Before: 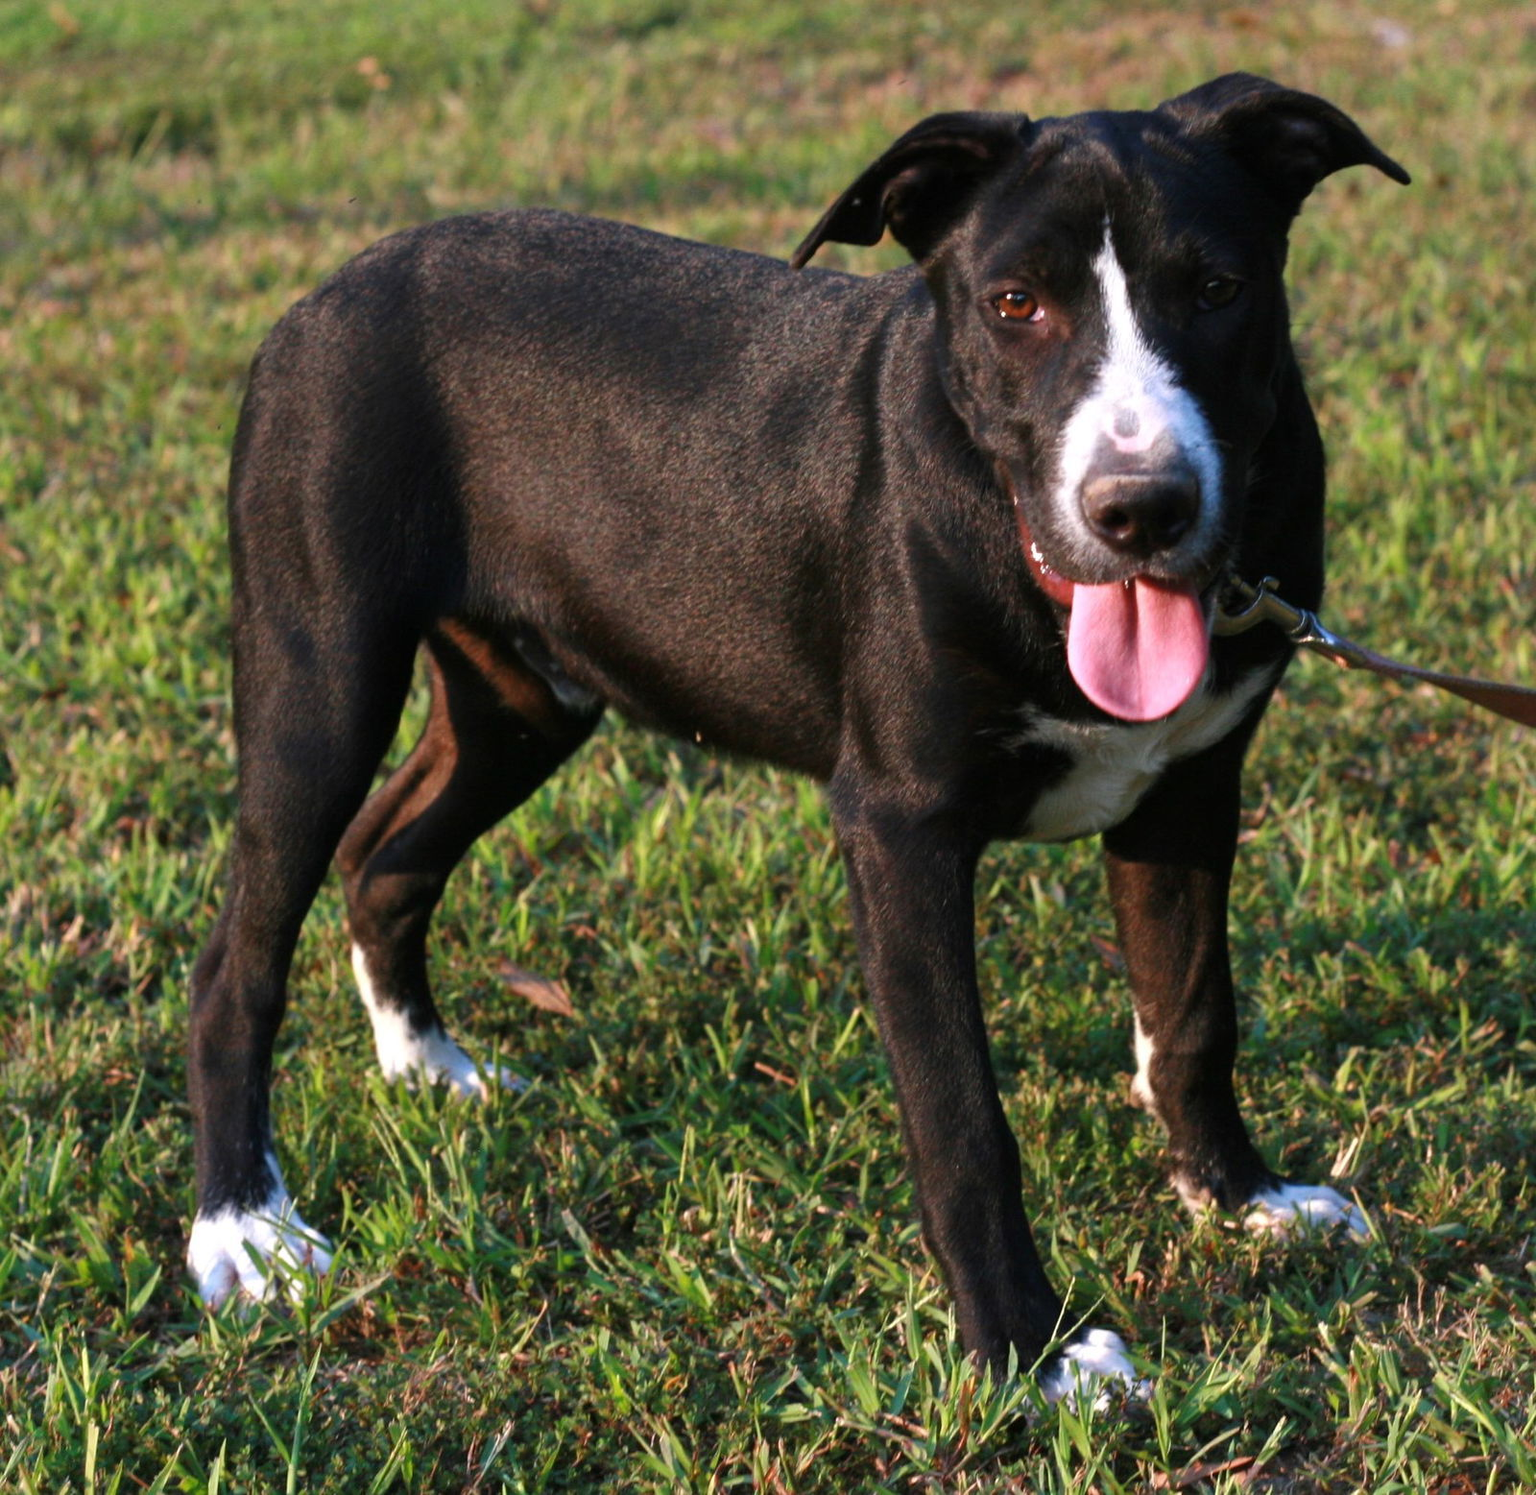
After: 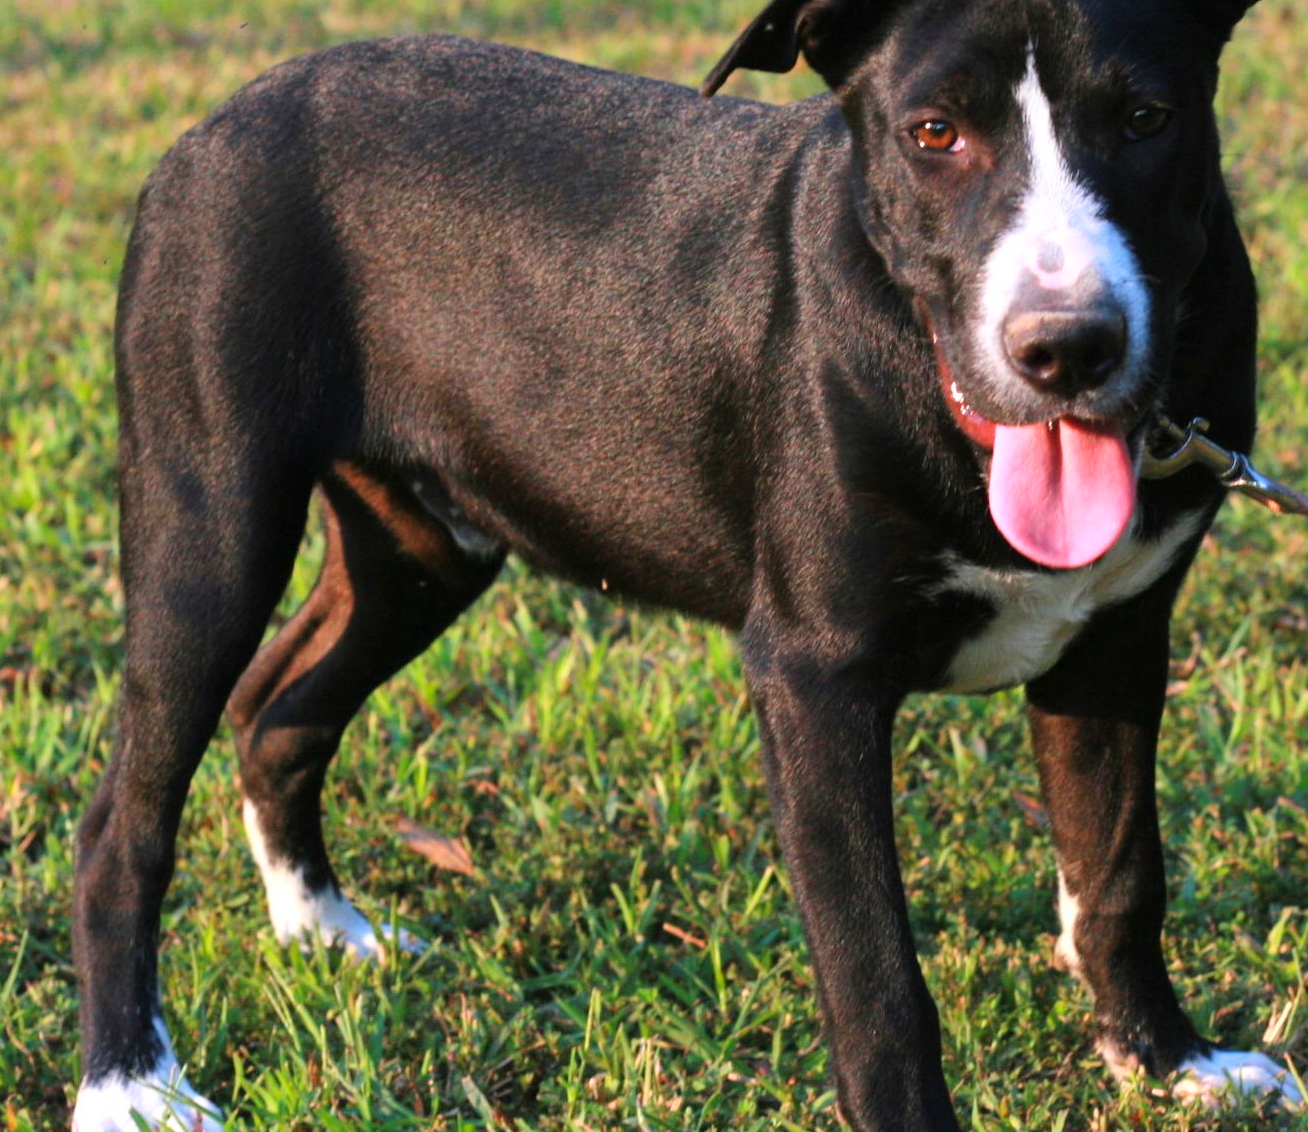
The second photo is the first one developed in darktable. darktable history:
crop: left 7.746%, top 11.797%, right 10.448%, bottom 15.48%
tone curve: curves: ch0 [(0, 0) (0.003, 0.004) (0.011, 0.015) (0.025, 0.033) (0.044, 0.059) (0.069, 0.093) (0.1, 0.133) (0.136, 0.182) (0.177, 0.237) (0.224, 0.3) (0.277, 0.369) (0.335, 0.437) (0.399, 0.511) (0.468, 0.584) (0.543, 0.656) (0.623, 0.729) (0.709, 0.8) (0.801, 0.872) (0.898, 0.935) (1, 1)], color space Lab, independent channels, preserve colors none
color correction: highlights b* 0.052, saturation 1.27
